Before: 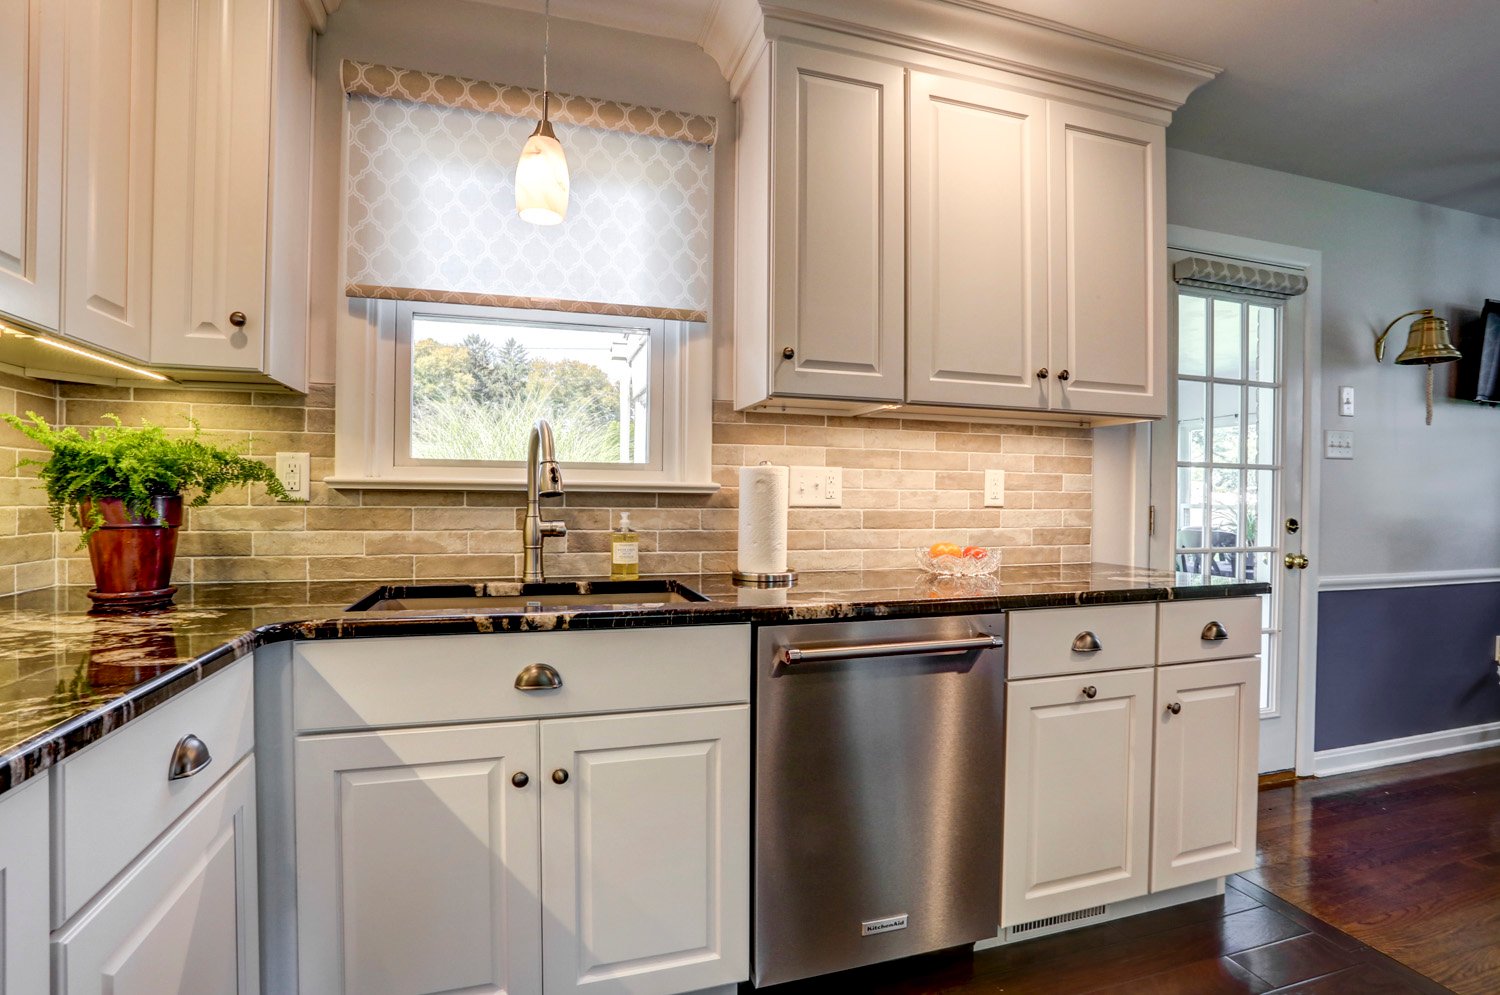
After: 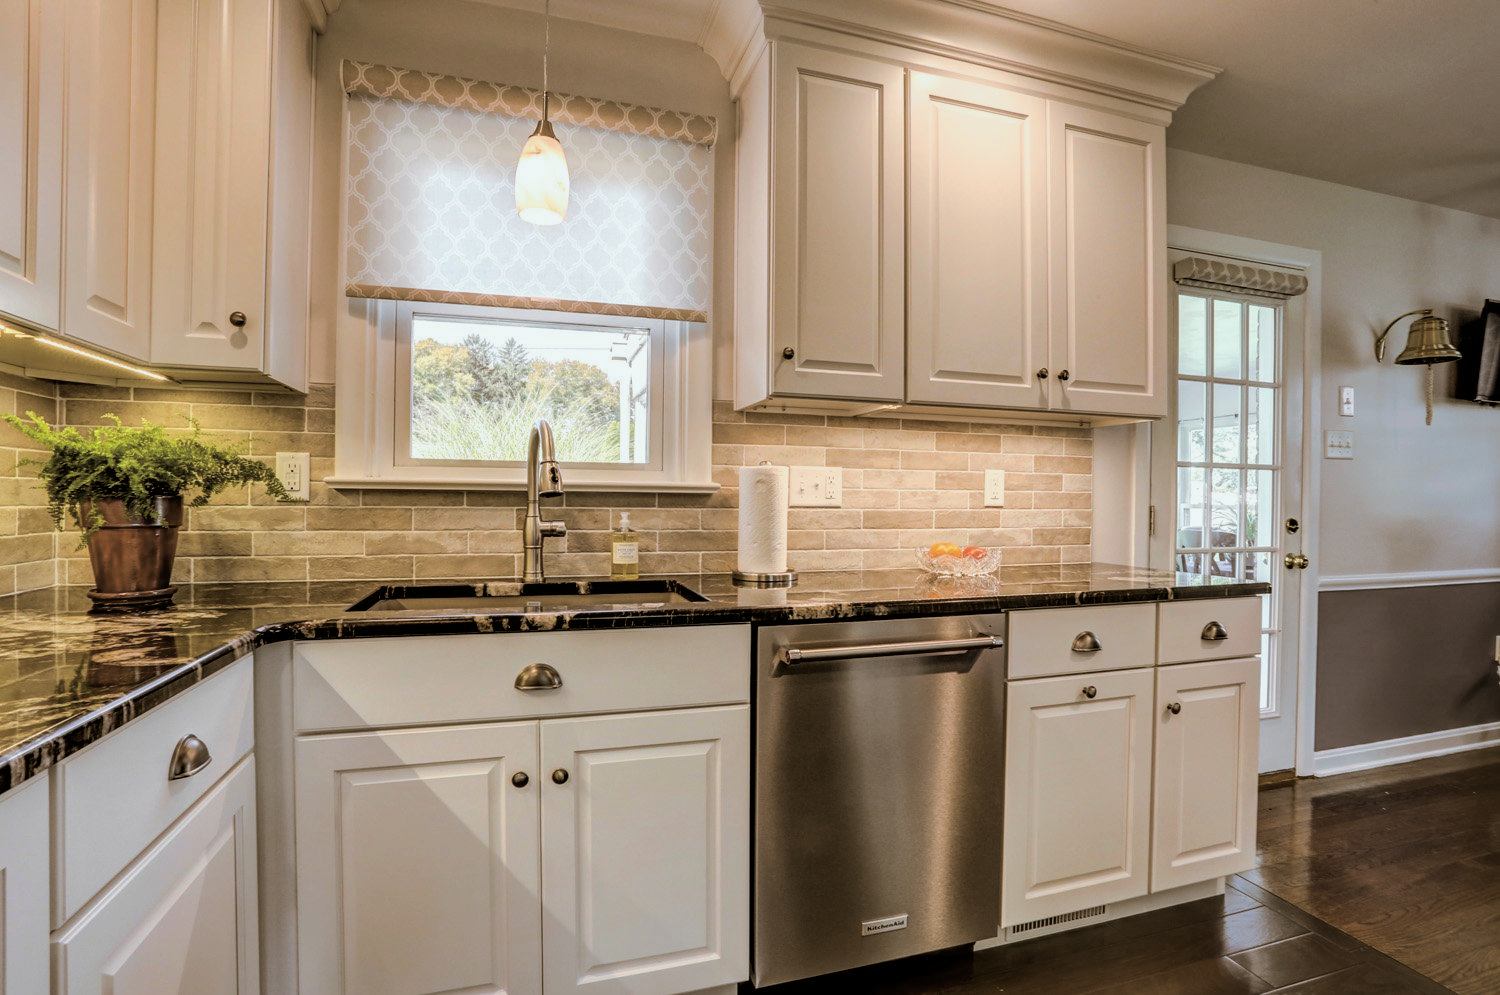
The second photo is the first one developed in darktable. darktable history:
exposure: exposure -0.153 EV, compensate highlight preservation false
split-toning: shadows › hue 37.98°, highlights › hue 185.58°, balance -55.261
